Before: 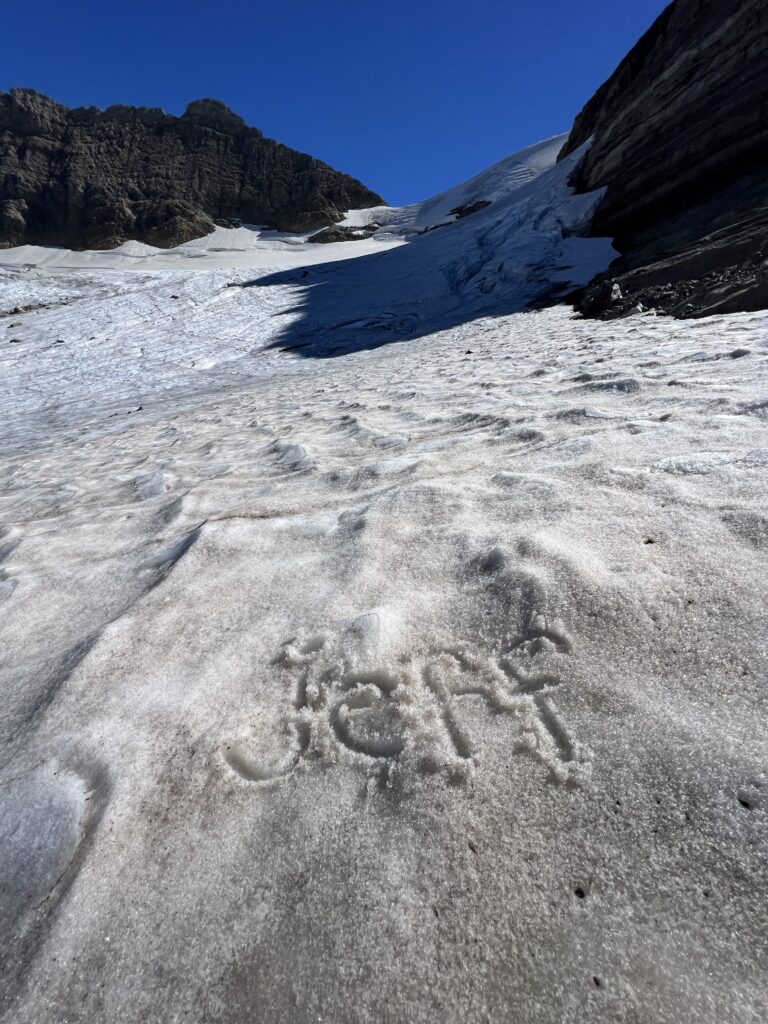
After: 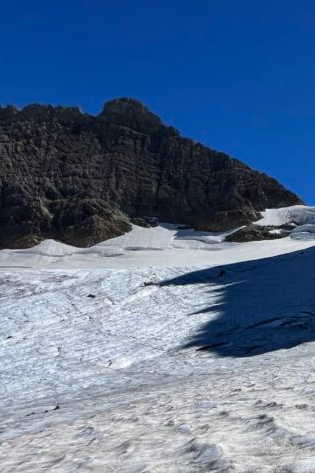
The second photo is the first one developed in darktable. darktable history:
crop and rotate: left 10.854%, top 0.111%, right 48.117%, bottom 53.657%
